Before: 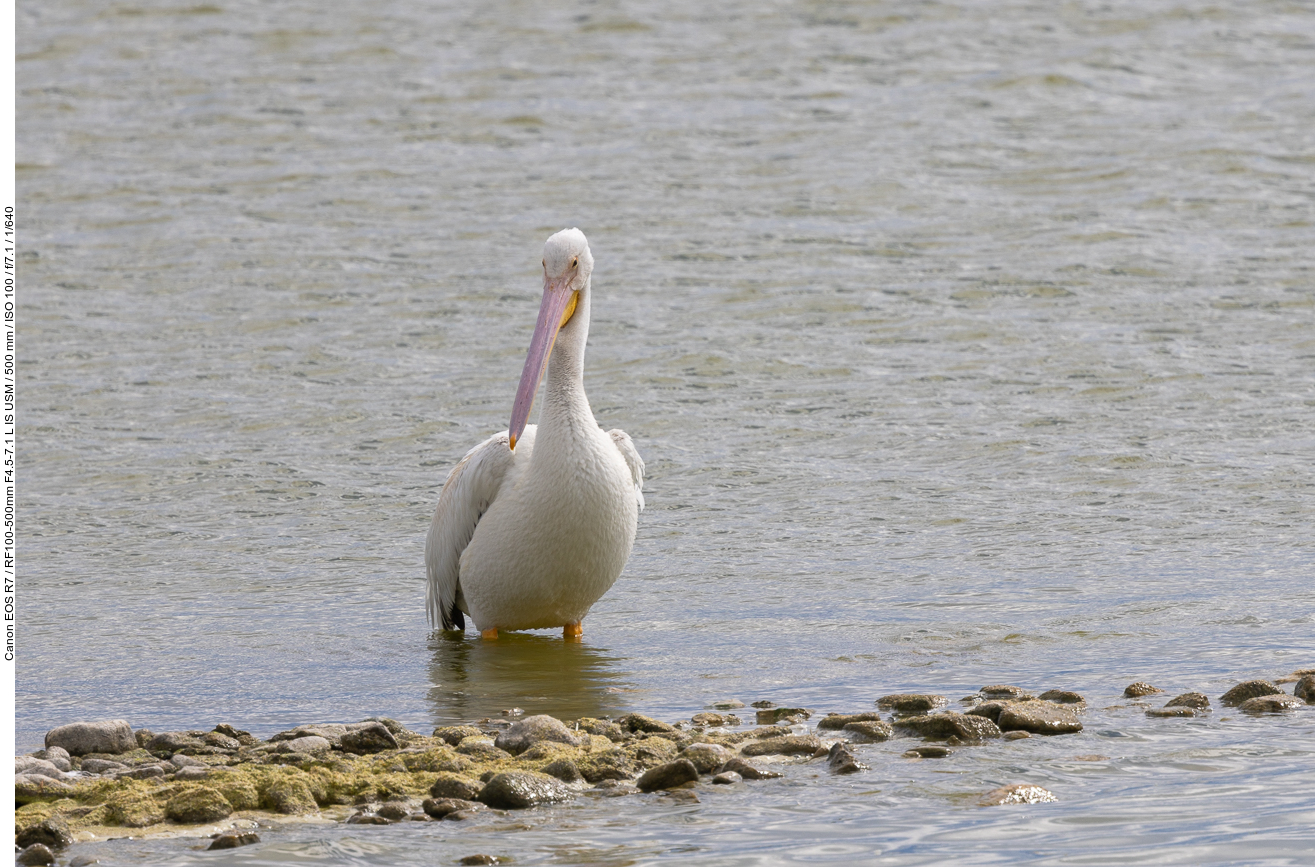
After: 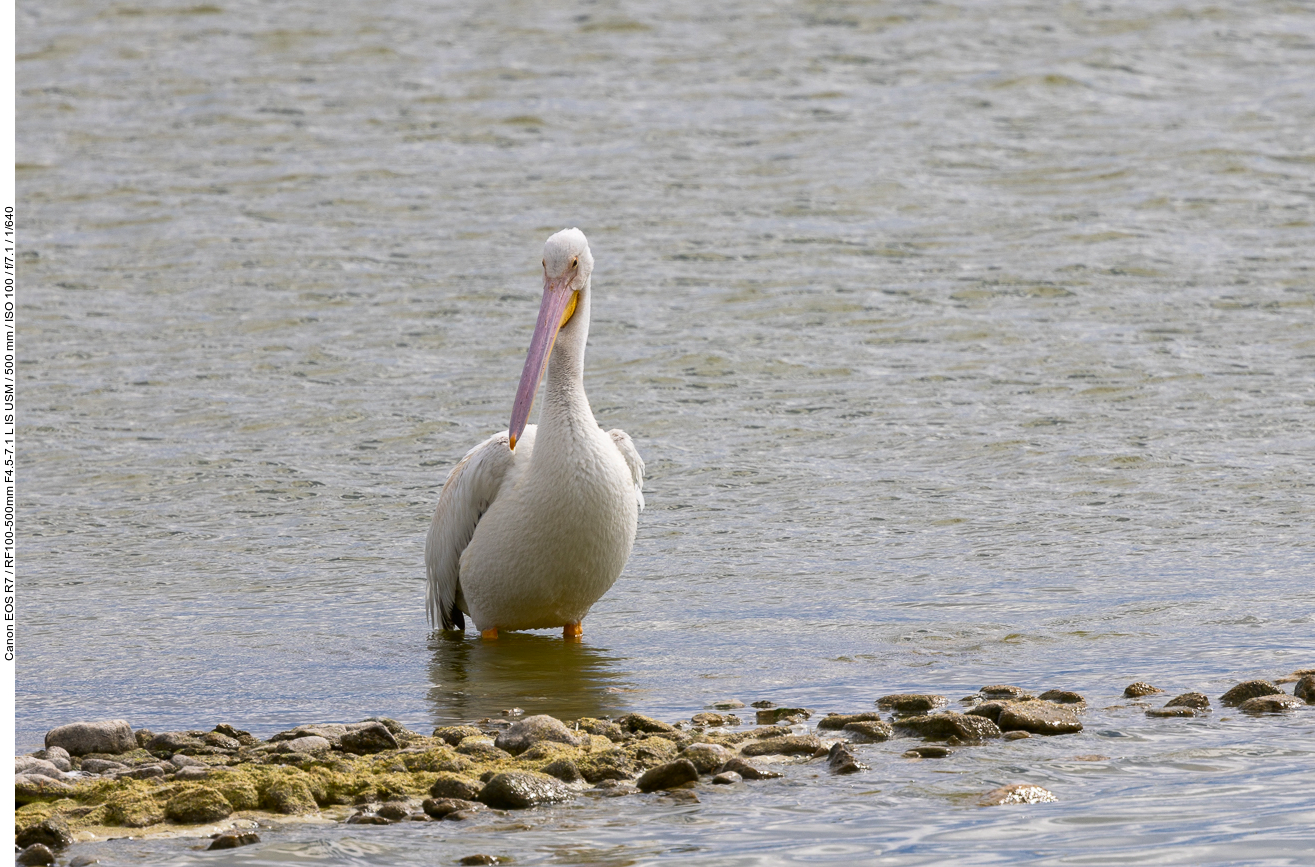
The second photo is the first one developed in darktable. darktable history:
contrast brightness saturation: contrast 0.134, brightness -0.054, saturation 0.157
